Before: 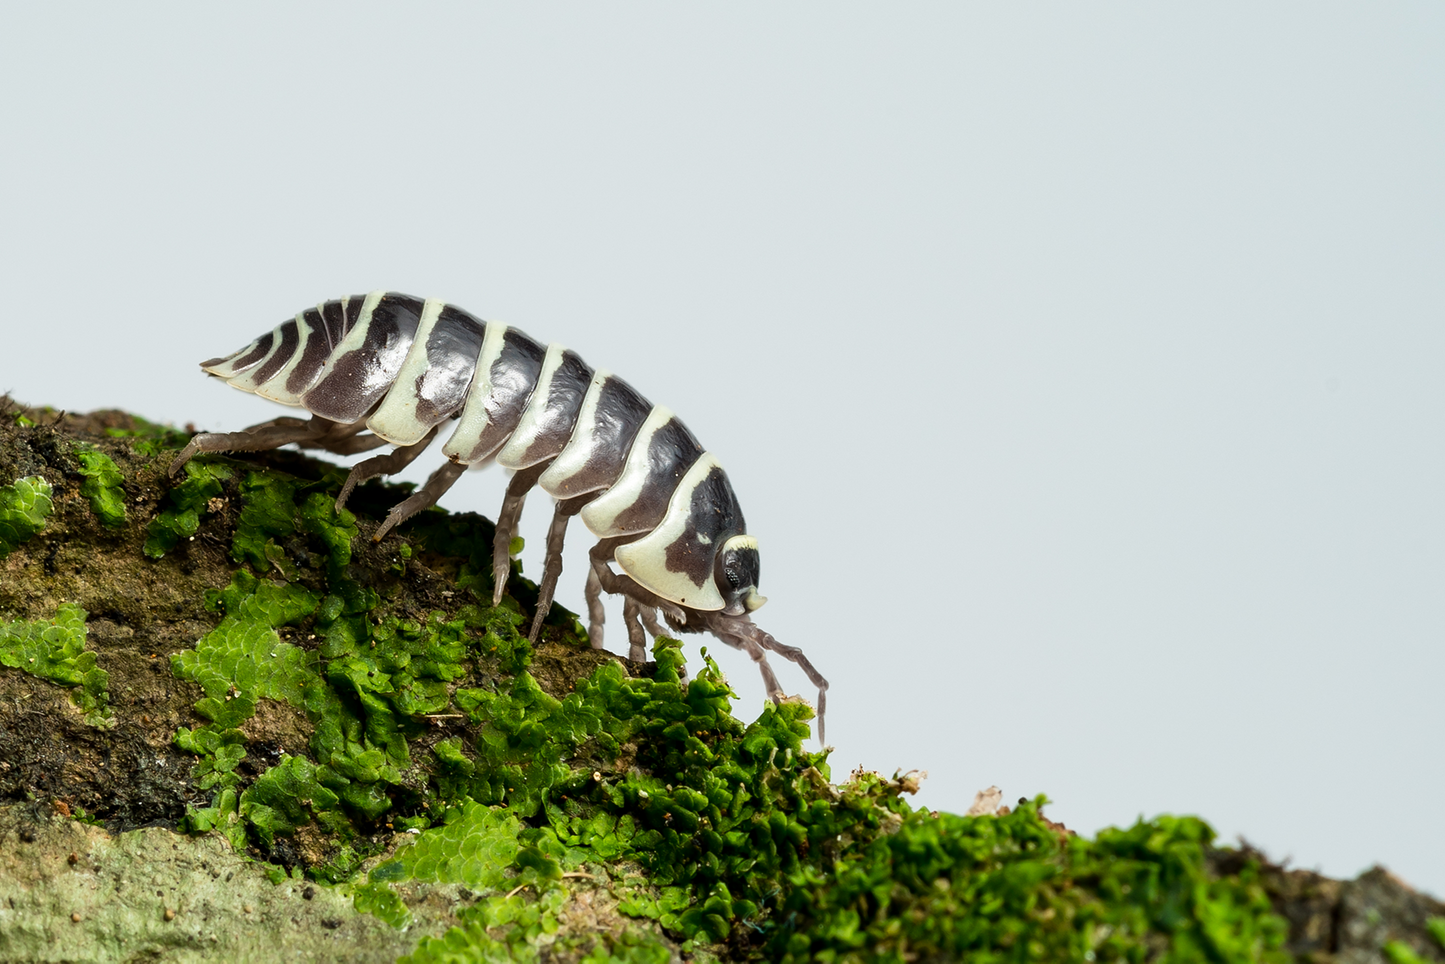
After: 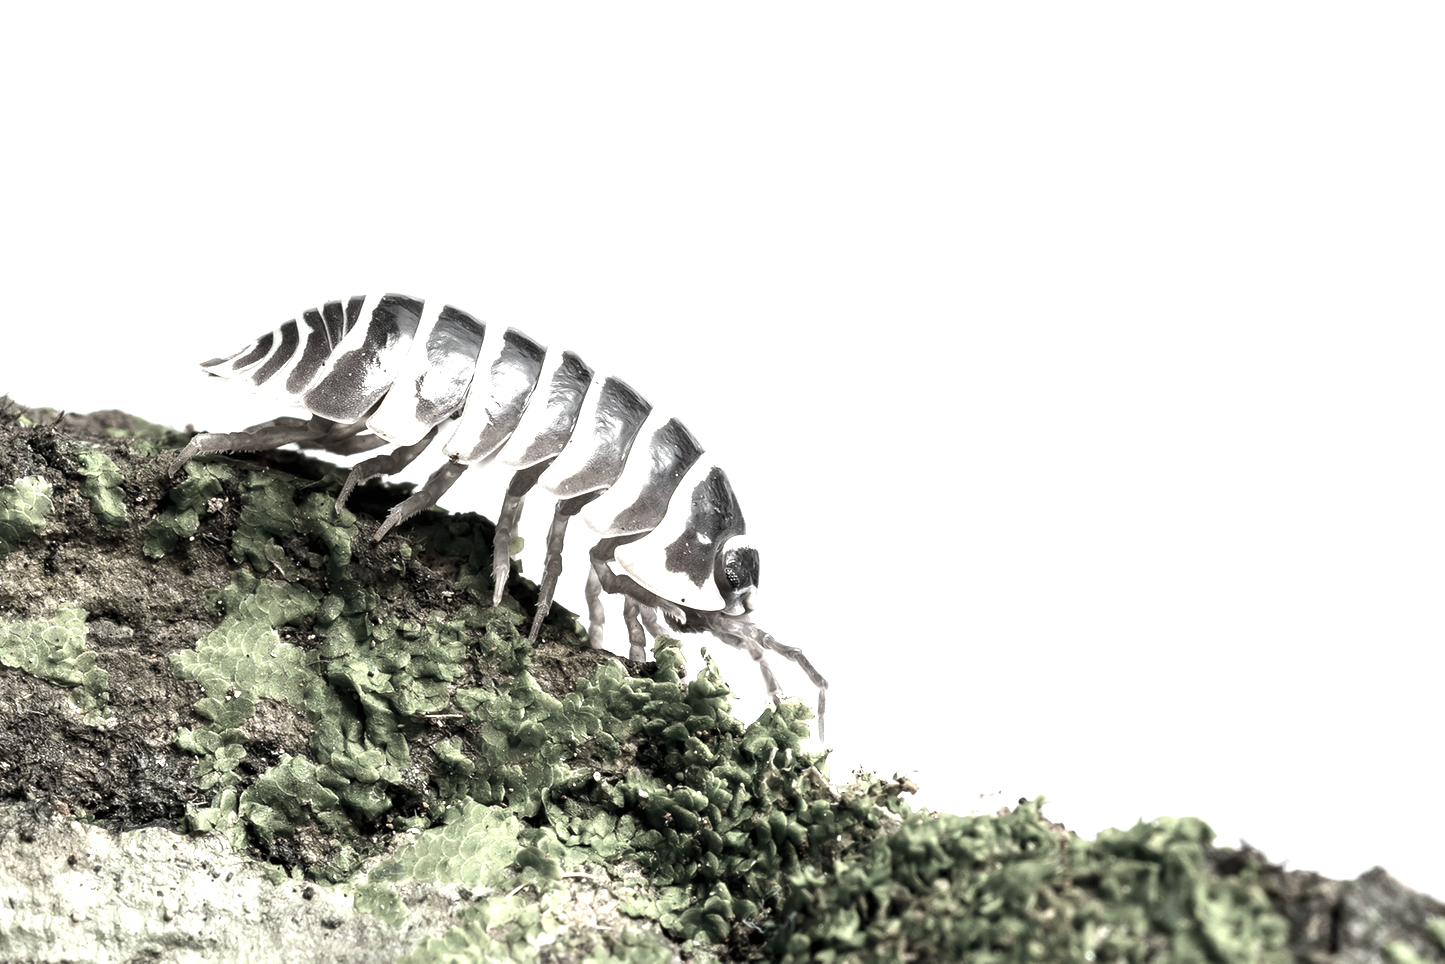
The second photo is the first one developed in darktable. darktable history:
color correction: highlights b* -0.04, saturation 0.24
exposure: black level correction 0, exposure 1.292 EV, compensate highlight preservation false
